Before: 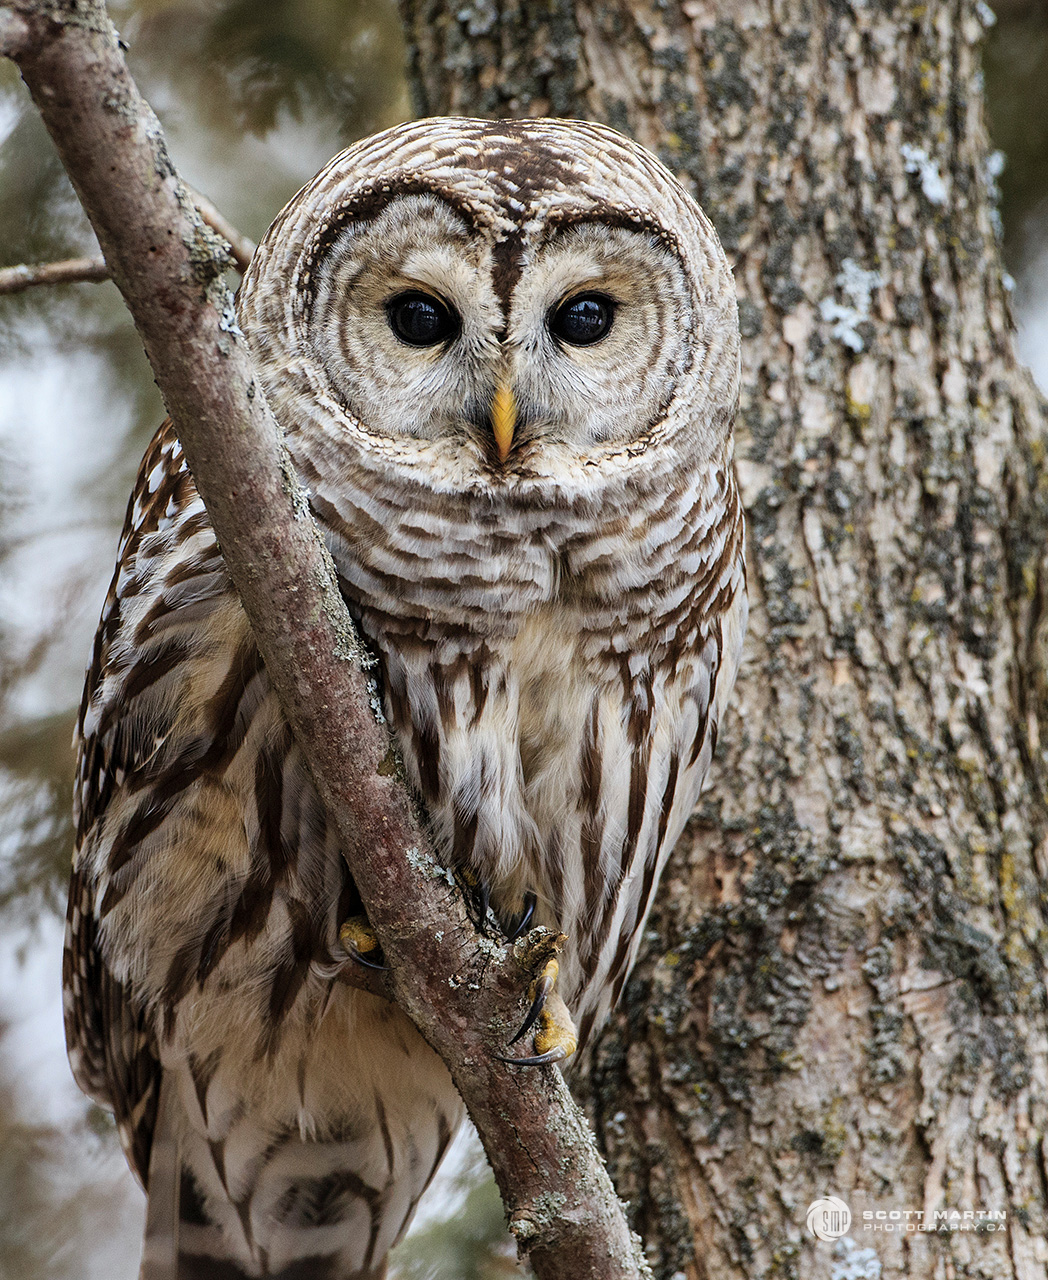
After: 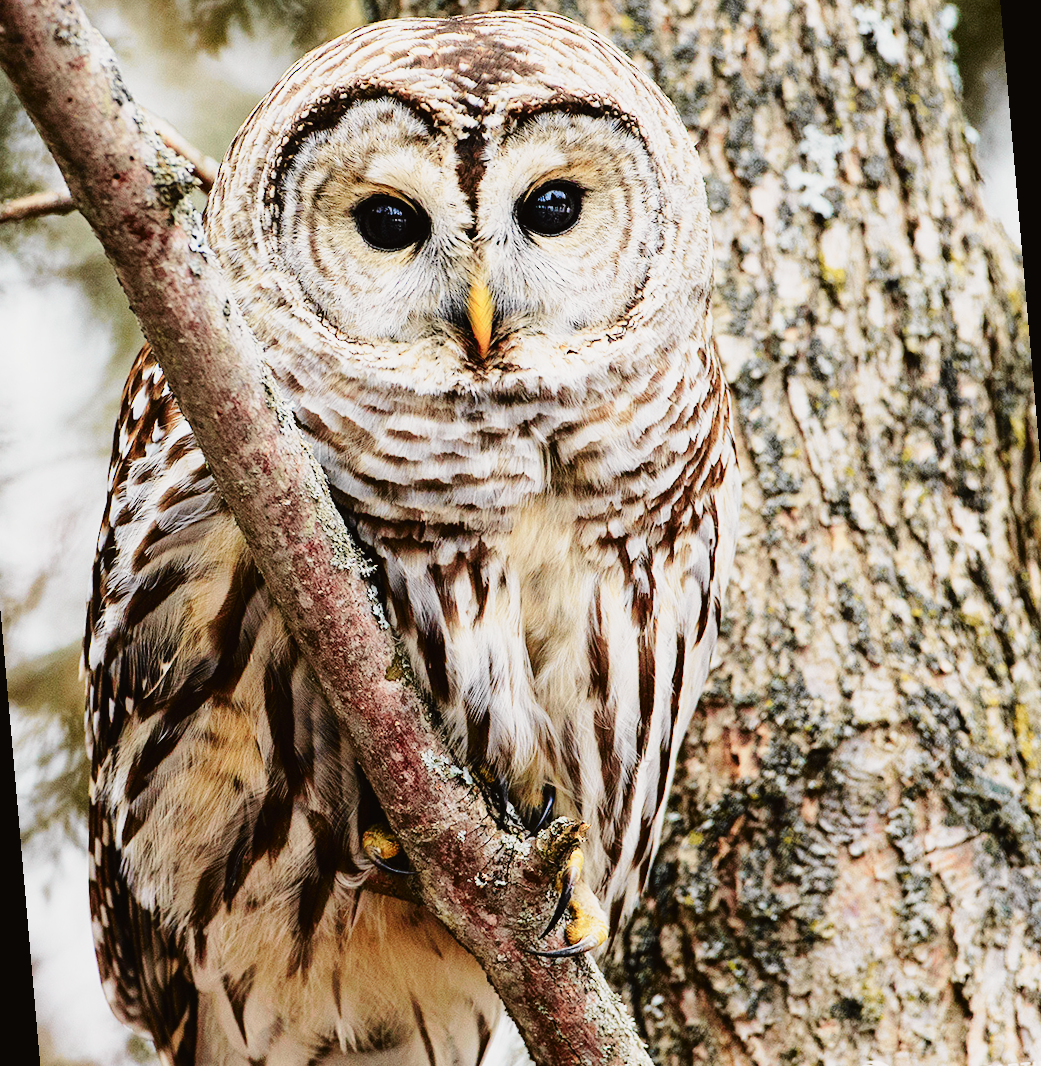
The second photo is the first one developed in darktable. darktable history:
rotate and perspective: rotation -5°, crop left 0.05, crop right 0.952, crop top 0.11, crop bottom 0.89
exposure: compensate highlight preservation false
tone curve: curves: ch0 [(0, 0.019) (0.066, 0.043) (0.189, 0.182) (0.368, 0.407) (0.501, 0.564) (0.677, 0.729) (0.851, 0.861) (0.997, 0.959)]; ch1 [(0, 0) (0.187, 0.121) (0.388, 0.346) (0.437, 0.409) (0.474, 0.472) (0.499, 0.501) (0.514, 0.515) (0.542, 0.557) (0.645, 0.686) (0.812, 0.856) (1, 1)]; ch2 [(0, 0) (0.246, 0.214) (0.421, 0.427) (0.459, 0.484) (0.5, 0.504) (0.518, 0.523) (0.529, 0.548) (0.56, 0.576) (0.607, 0.63) (0.744, 0.734) (0.867, 0.821) (0.993, 0.889)], color space Lab, independent channels, preserve colors none
base curve: curves: ch0 [(0, 0) (0.028, 0.03) (0.121, 0.232) (0.46, 0.748) (0.859, 0.968) (1, 1)], preserve colors none
